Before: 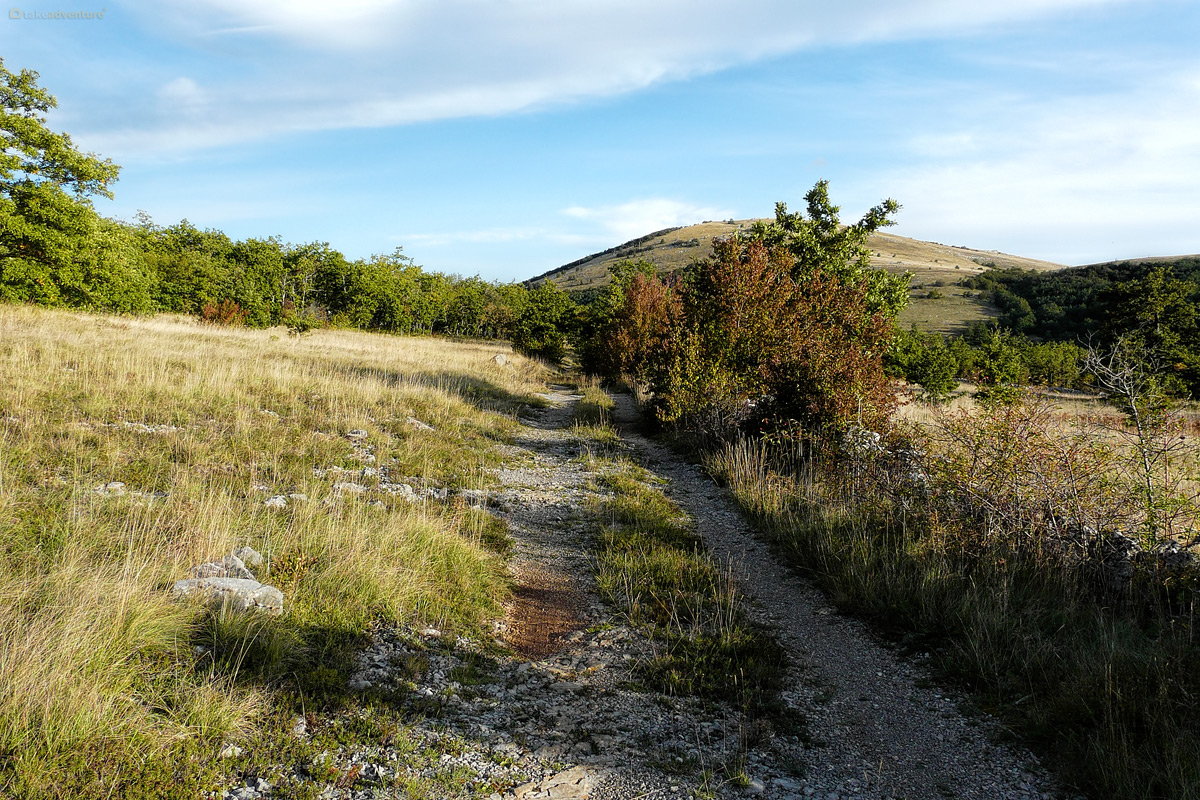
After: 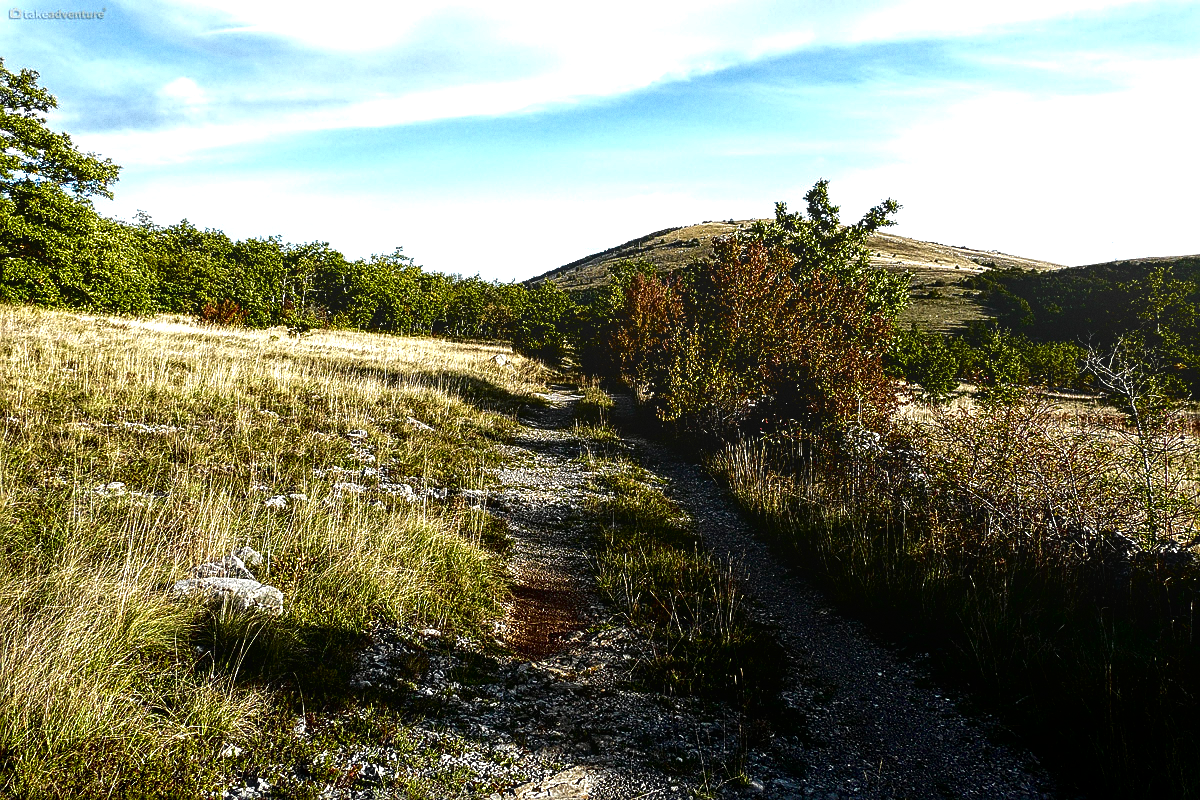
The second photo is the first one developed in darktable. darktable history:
contrast brightness saturation: brightness -0.52
local contrast: on, module defaults
grain: coarseness 0.09 ISO
tone equalizer: -8 EV -0.75 EV, -7 EV -0.7 EV, -6 EV -0.6 EV, -5 EV -0.4 EV, -3 EV 0.4 EV, -2 EV 0.6 EV, -1 EV 0.7 EV, +0 EV 0.75 EV, edges refinement/feathering 500, mask exposure compensation -1.57 EV, preserve details no
sharpen: on, module defaults
